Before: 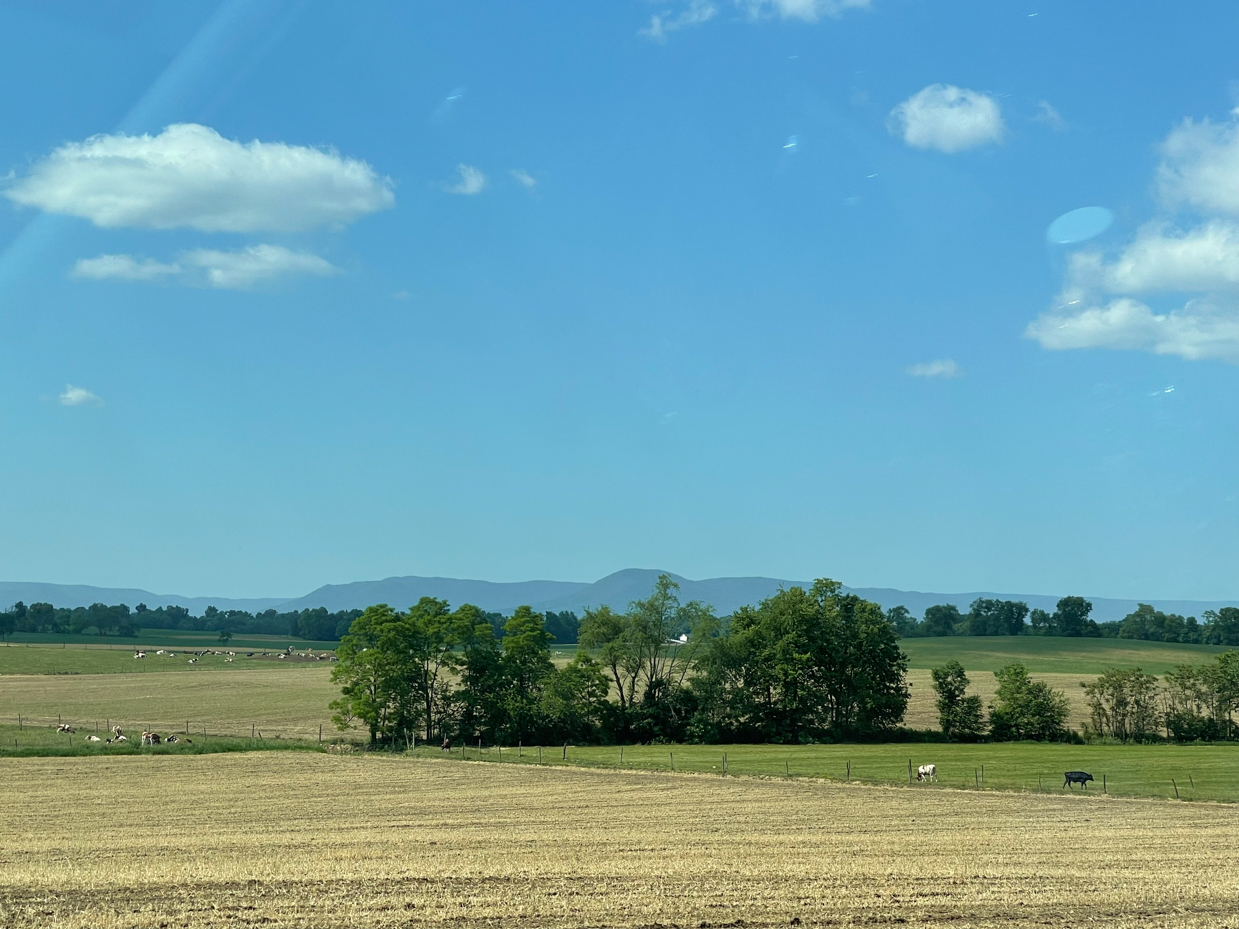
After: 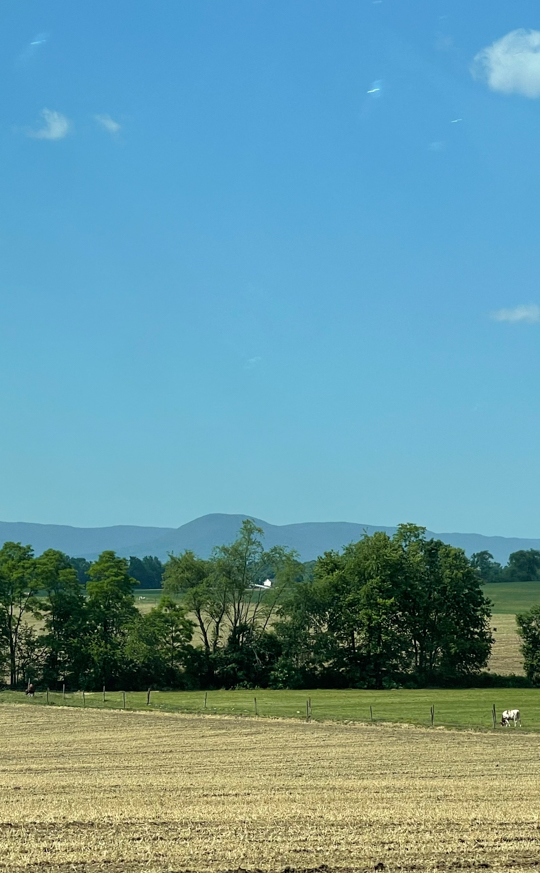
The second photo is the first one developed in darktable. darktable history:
crop: left 33.62%, top 5.97%, right 22.739%
